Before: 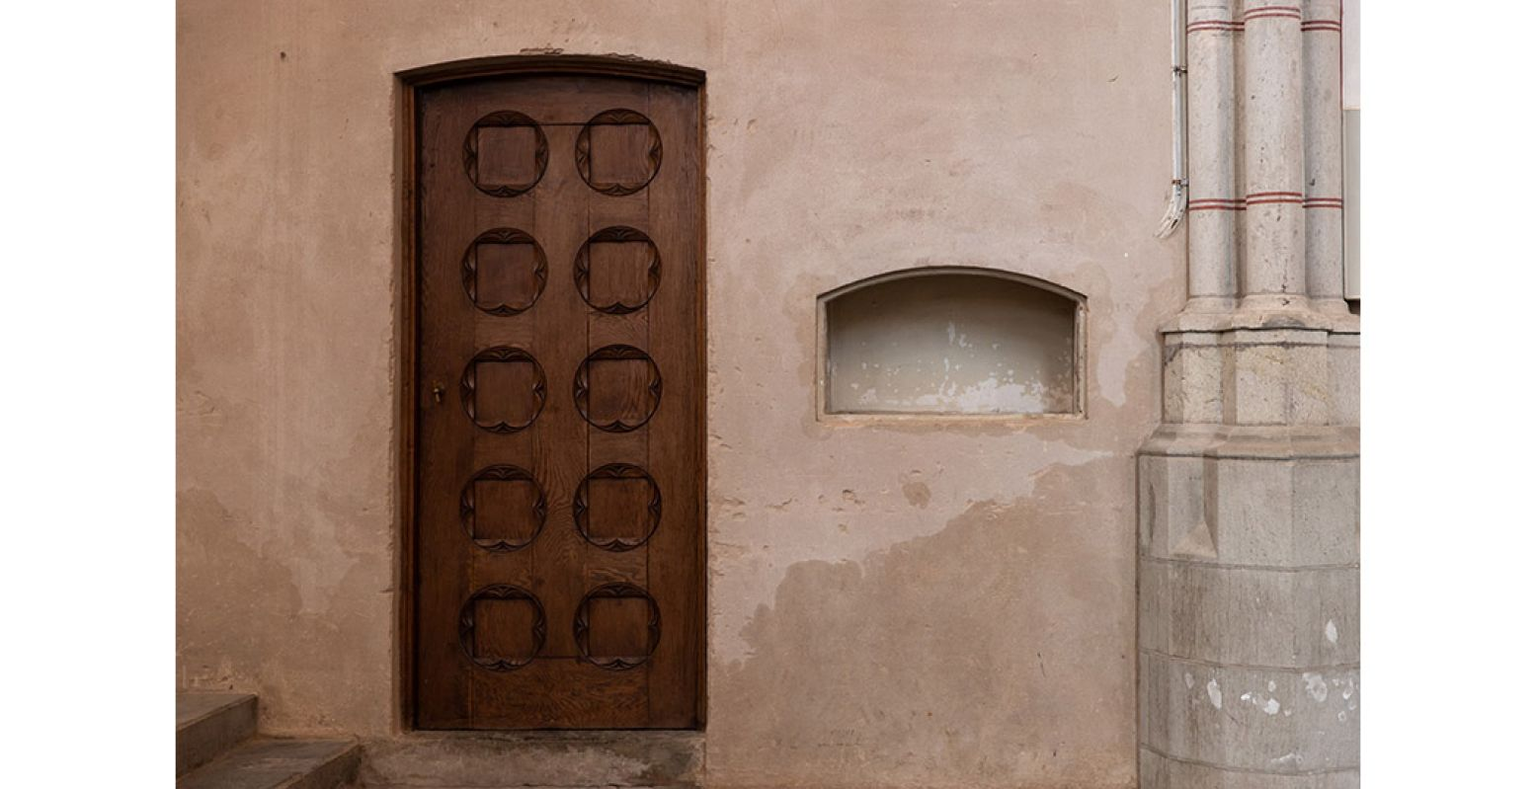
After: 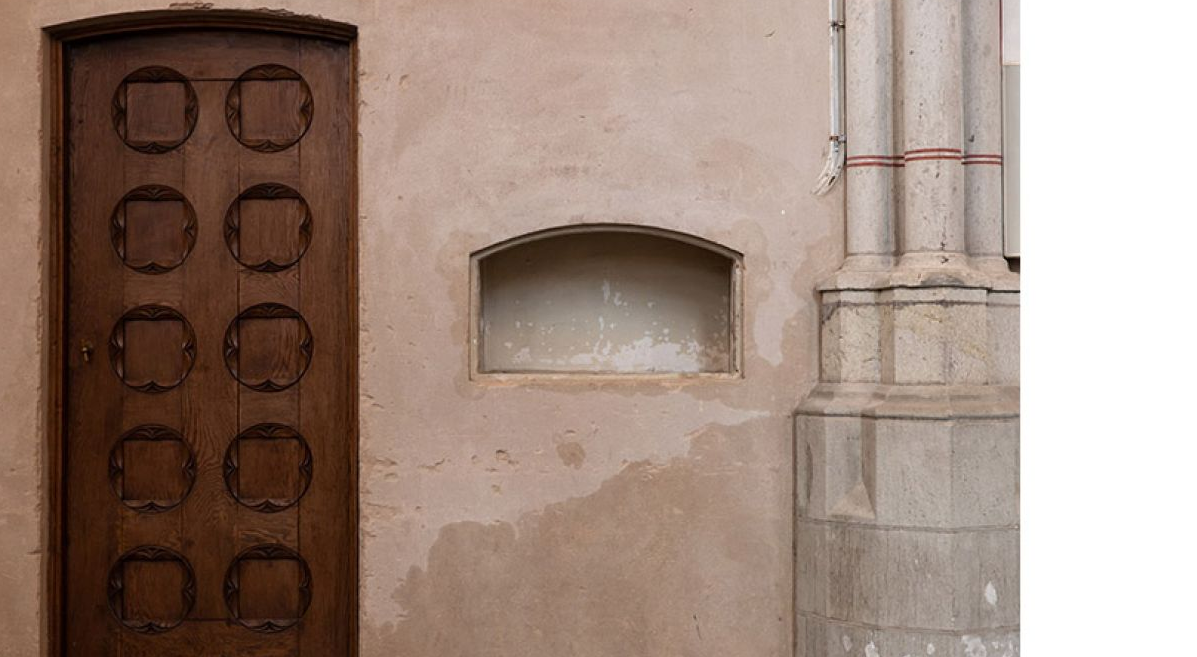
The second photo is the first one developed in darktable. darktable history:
crop: left 23.015%, top 5.865%, bottom 11.849%
